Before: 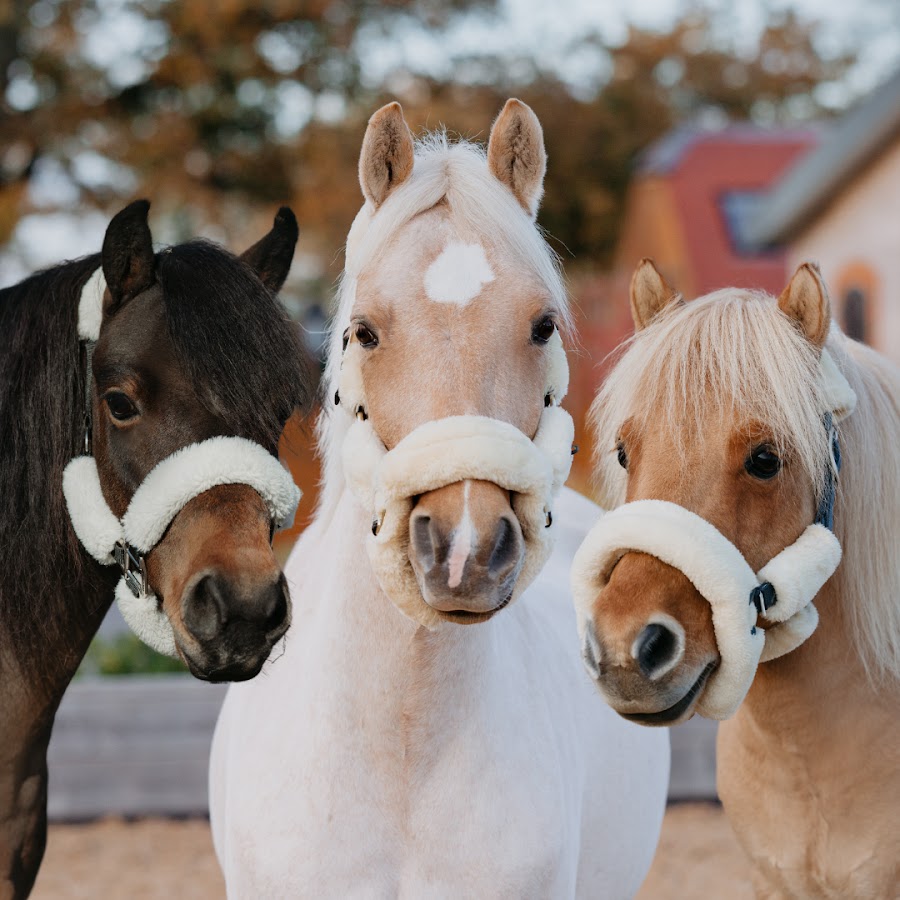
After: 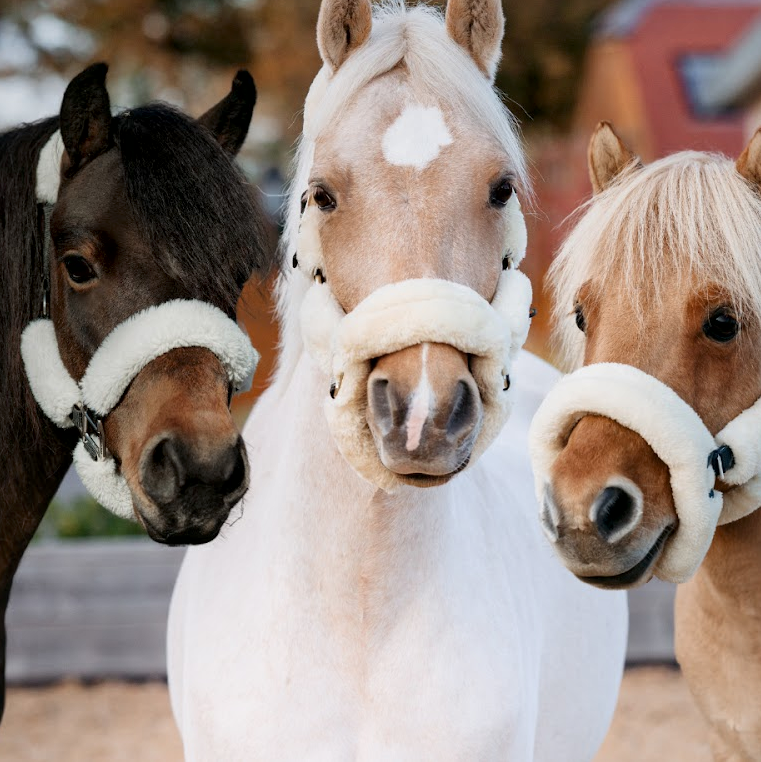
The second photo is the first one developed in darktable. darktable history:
crop and rotate: left 4.718%, top 15.288%, right 10.707%
shadows and highlights: shadows -55.64, highlights 86.59, soften with gaussian
local contrast: mode bilateral grid, contrast 21, coarseness 50, detail 162%, midtone range 0.2
